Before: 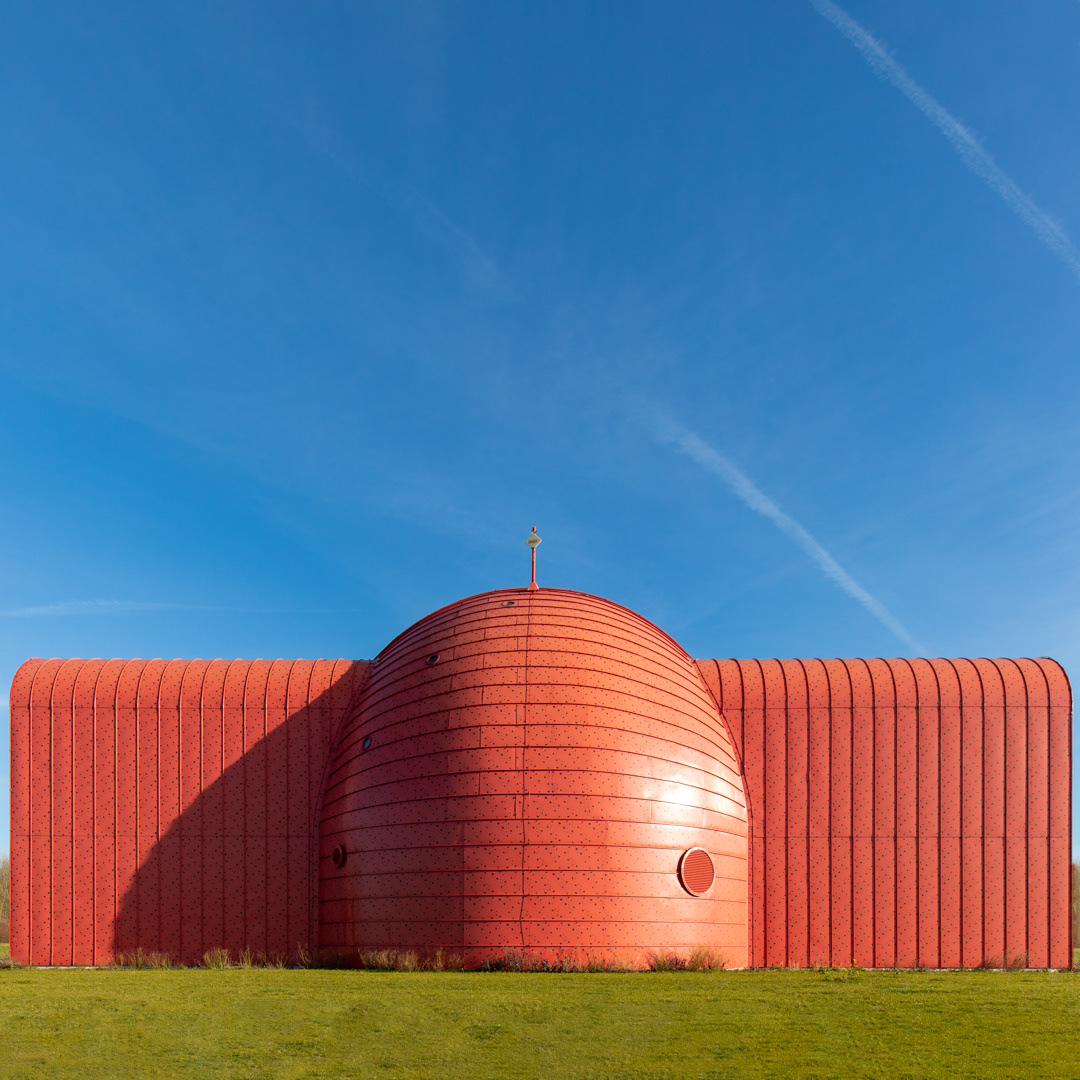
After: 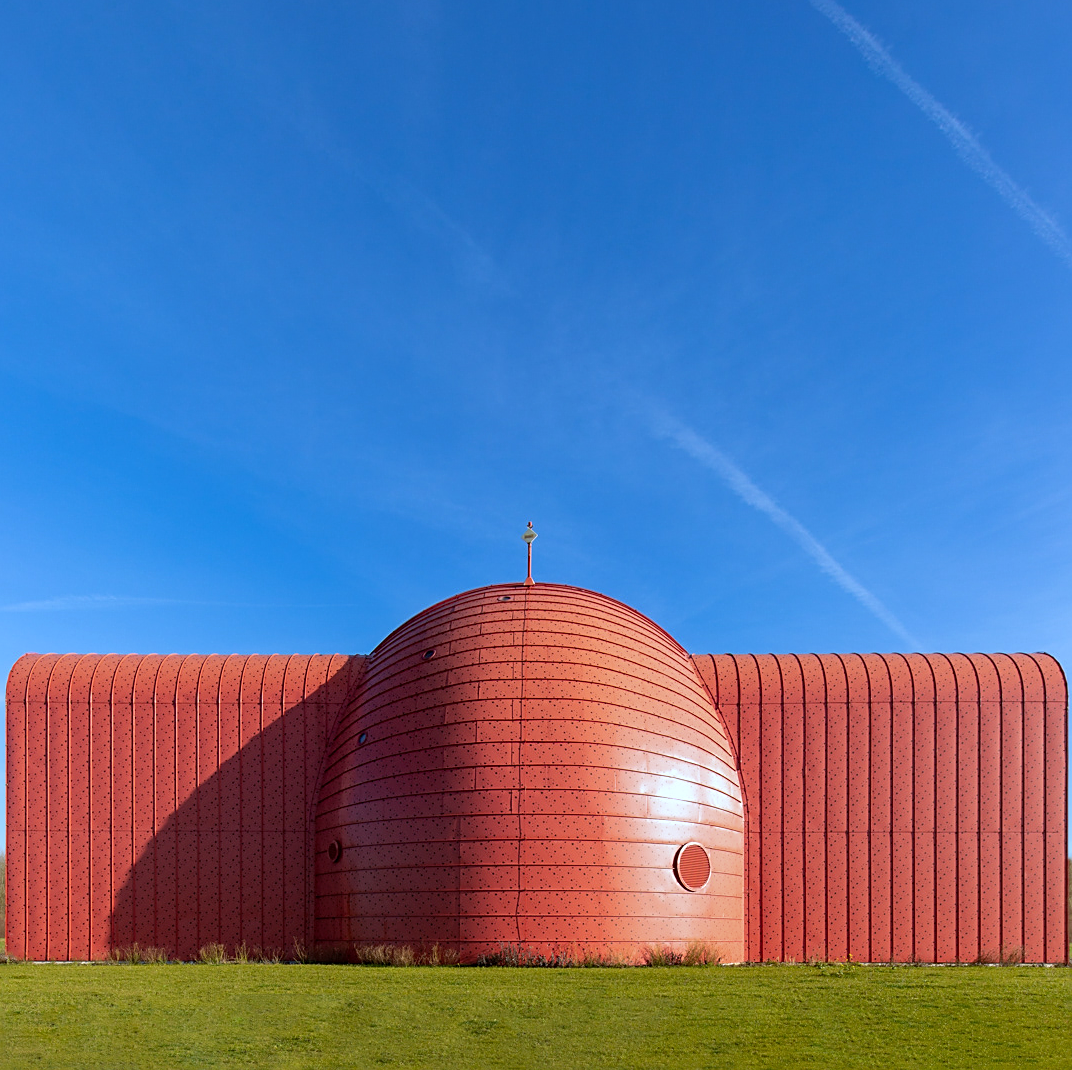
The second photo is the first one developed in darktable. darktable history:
white balance: red 0.926, green 1.003, blue 1.133
sharpen: on, module defaults
crop: left 0.434%, top 0.485%, right 0.244%, bottom 0.386%
